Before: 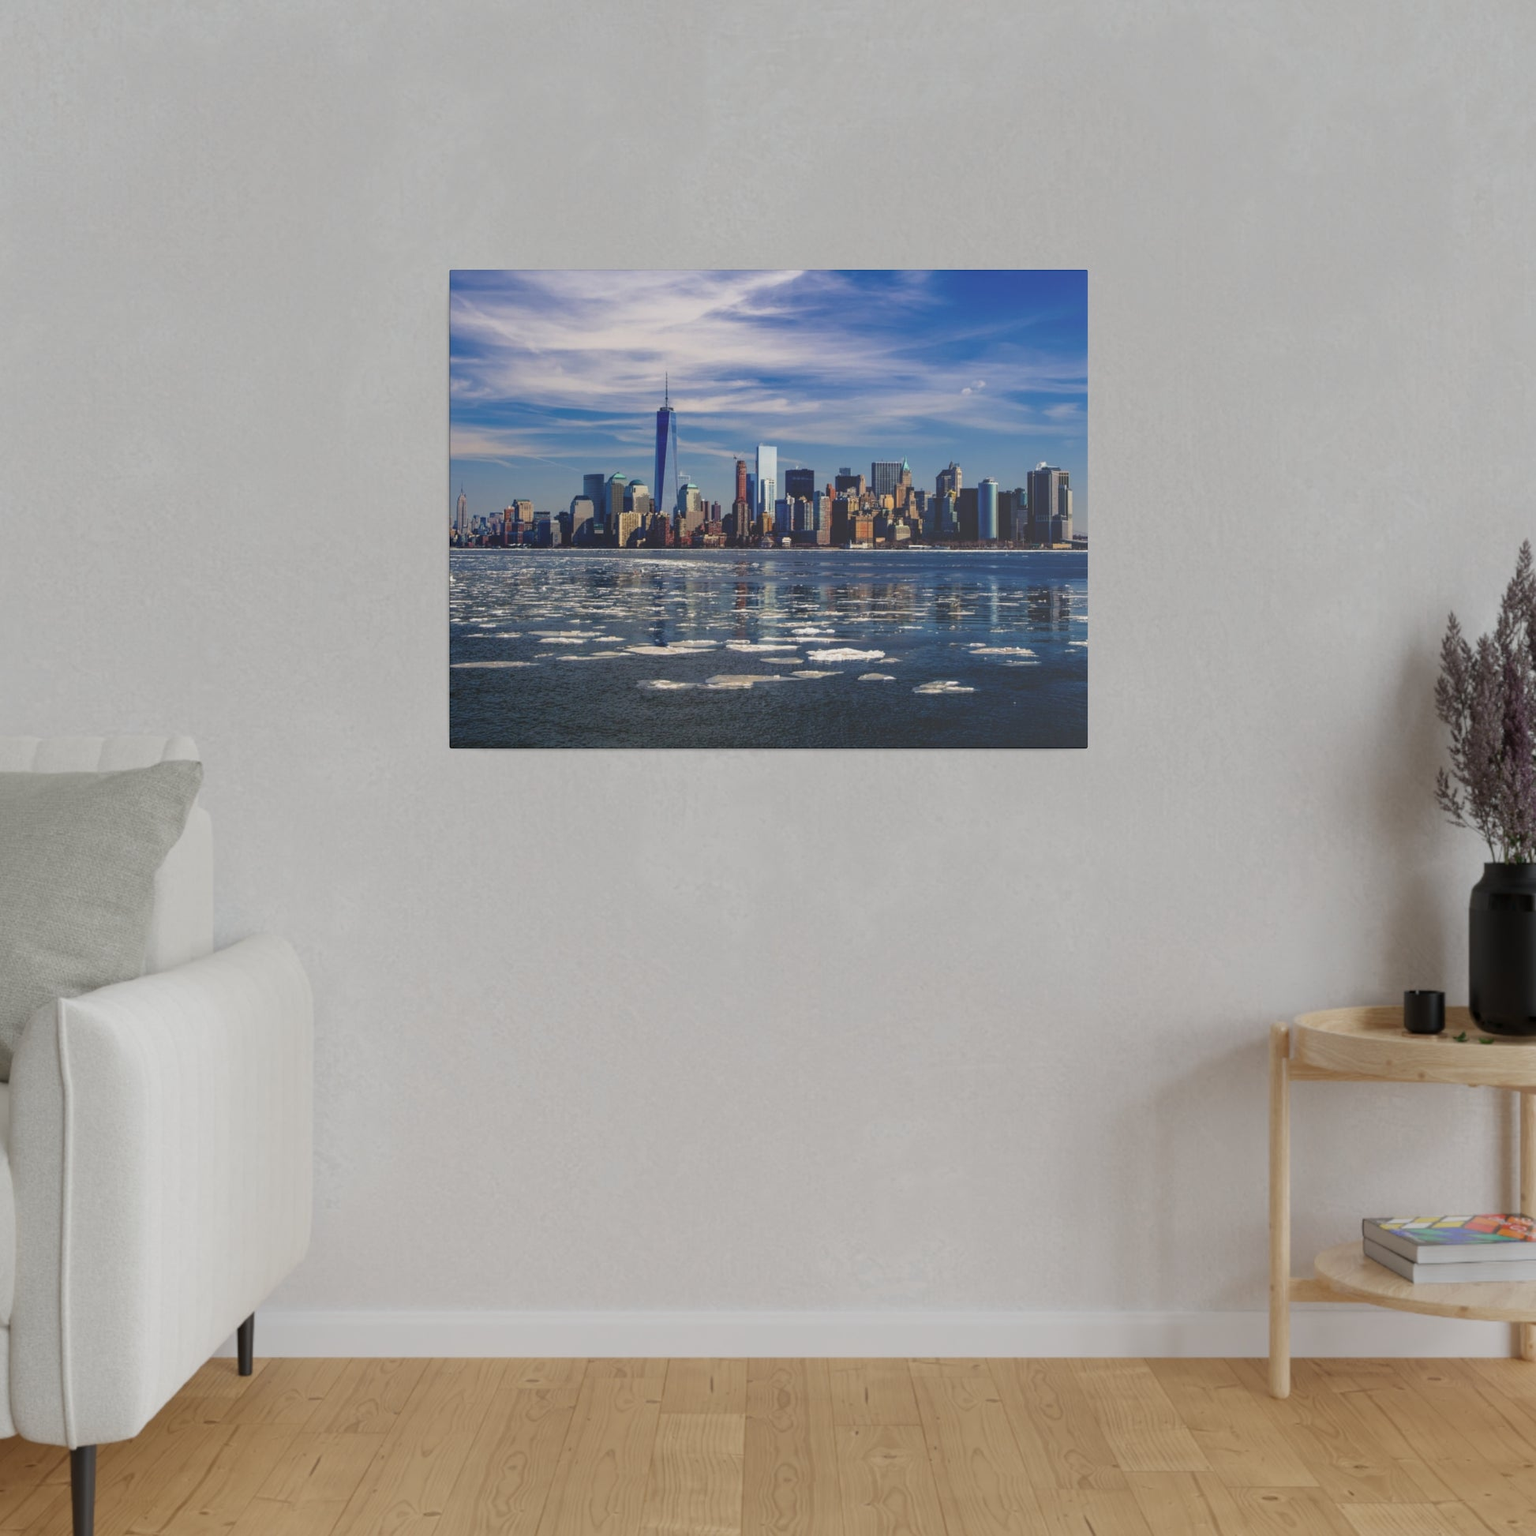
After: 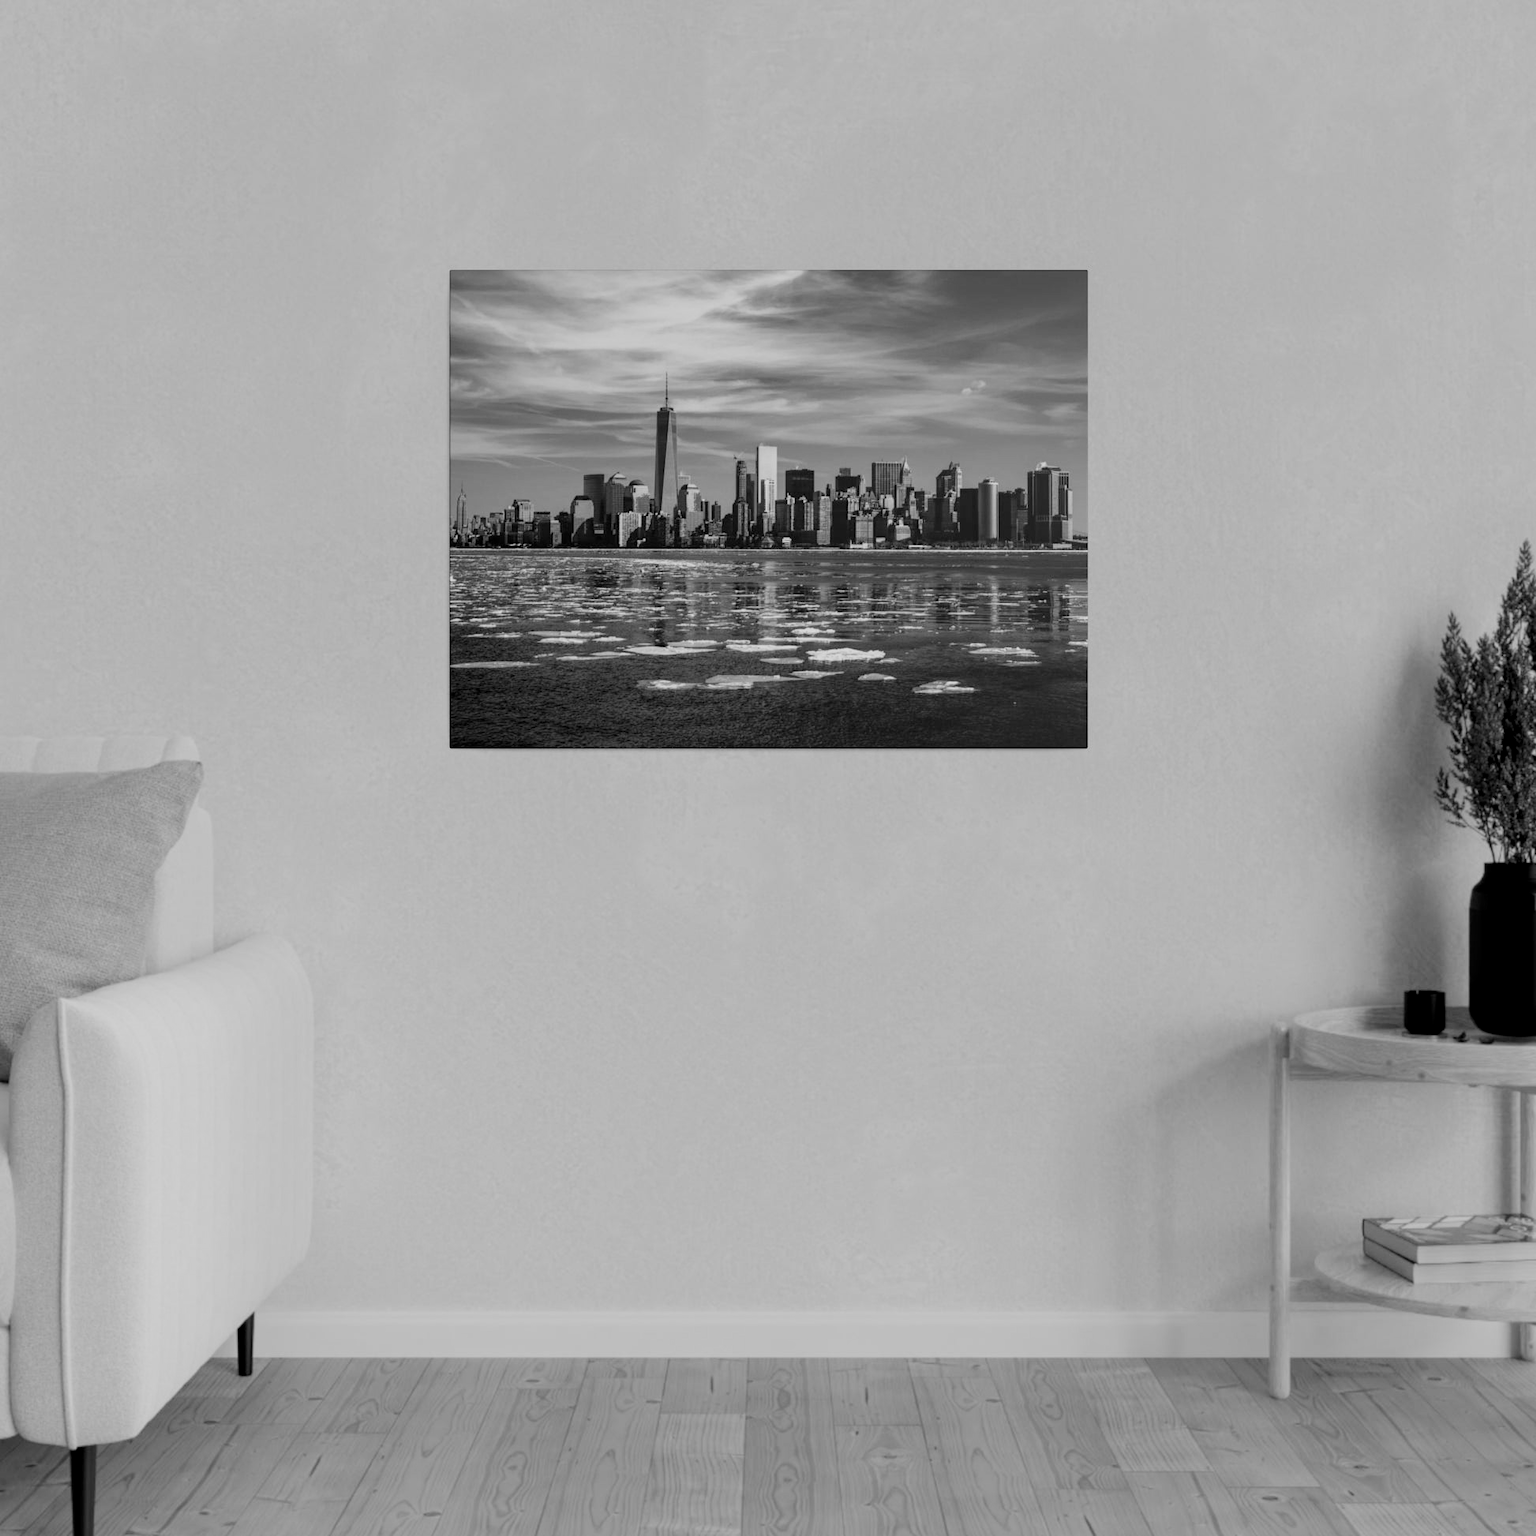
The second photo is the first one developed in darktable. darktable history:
local contrast: highlights 100%, shadows 100%, detail 120%, midtone range 0.2
monochrome: on, module defaults
filmic rgb: black relative exposure -5 EV, hardness 2.88, contrast 1.3
